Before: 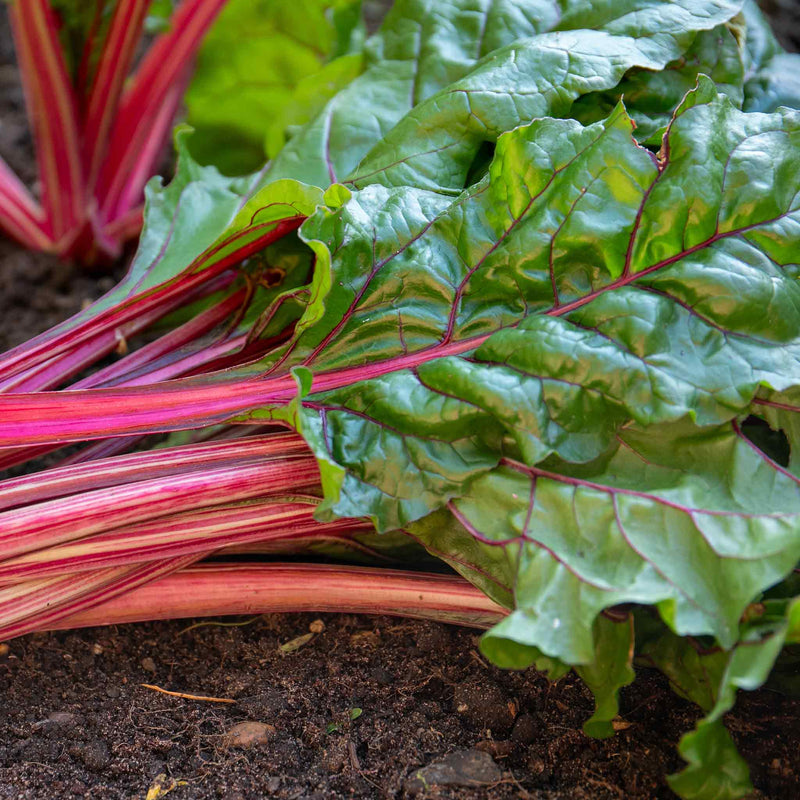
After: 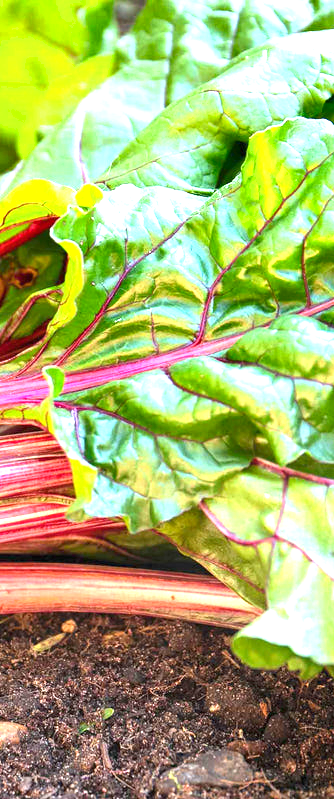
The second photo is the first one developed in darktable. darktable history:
contrast brightness saturation: saturation -0.053
color balance rgb: perceptual saturation grading › global saturation 0.091%, global vibrance 20%
exposure: black level correction 0, exposure 1.985 EV, compensate highlight preservation false
tone equalizer: mask exposure compensation -0.509 EV
shadows and highlights: shadows 37.14, highlights -27.08, soften with gaussian
crop: left 31.034%, right 27.153%
